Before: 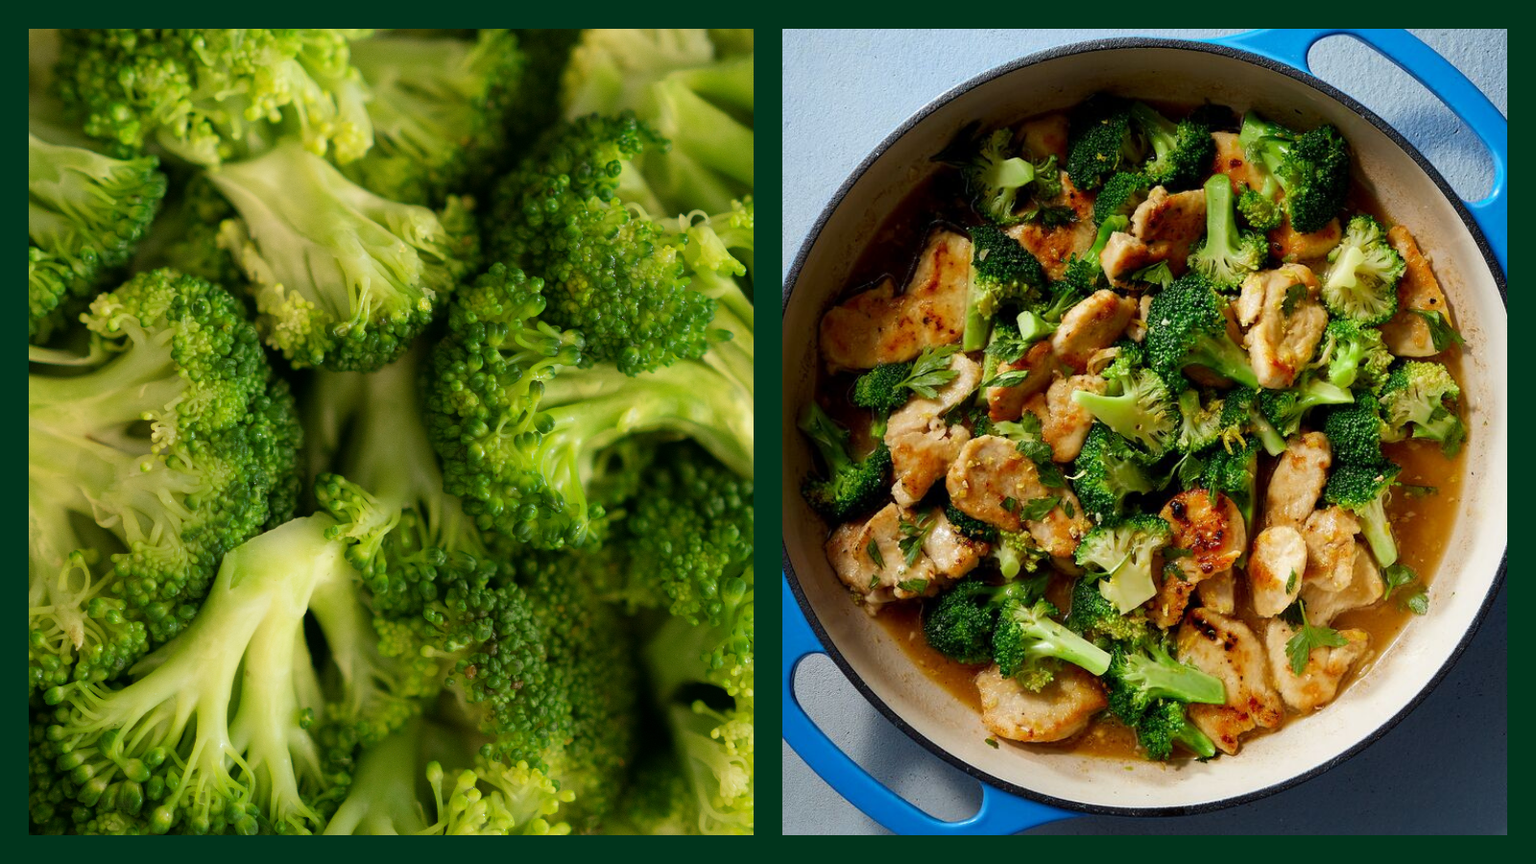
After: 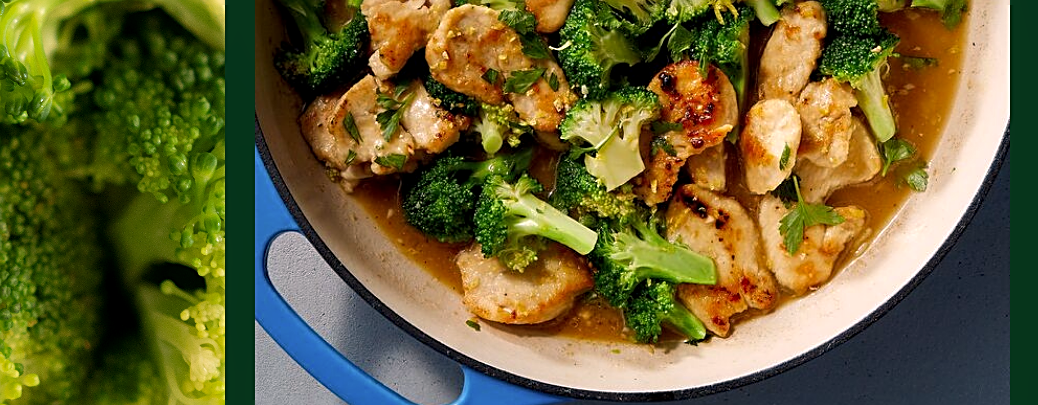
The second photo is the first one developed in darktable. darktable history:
crop and rotate: left 35.074%, top 49.994%, bottom 4.897%
local contrast: highlights 104%, shadows 99%, detail 120%, midtone range 0.2
sharpen: on, module defaults
color correction: highlights a* 7.04, highlights b* 3.74
